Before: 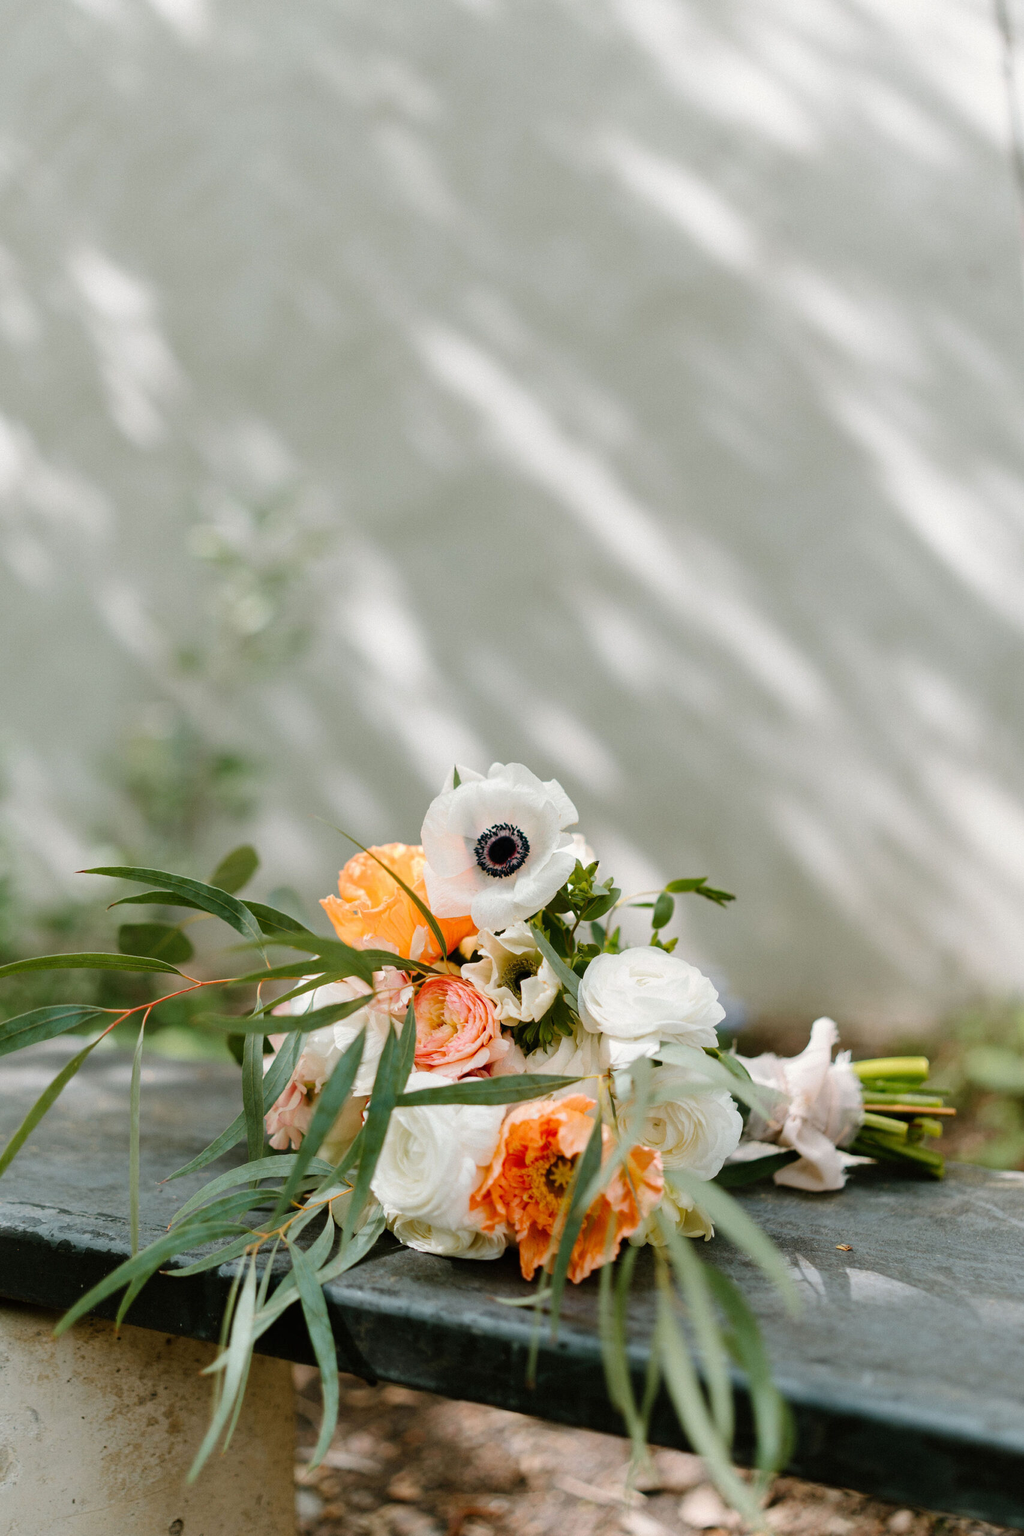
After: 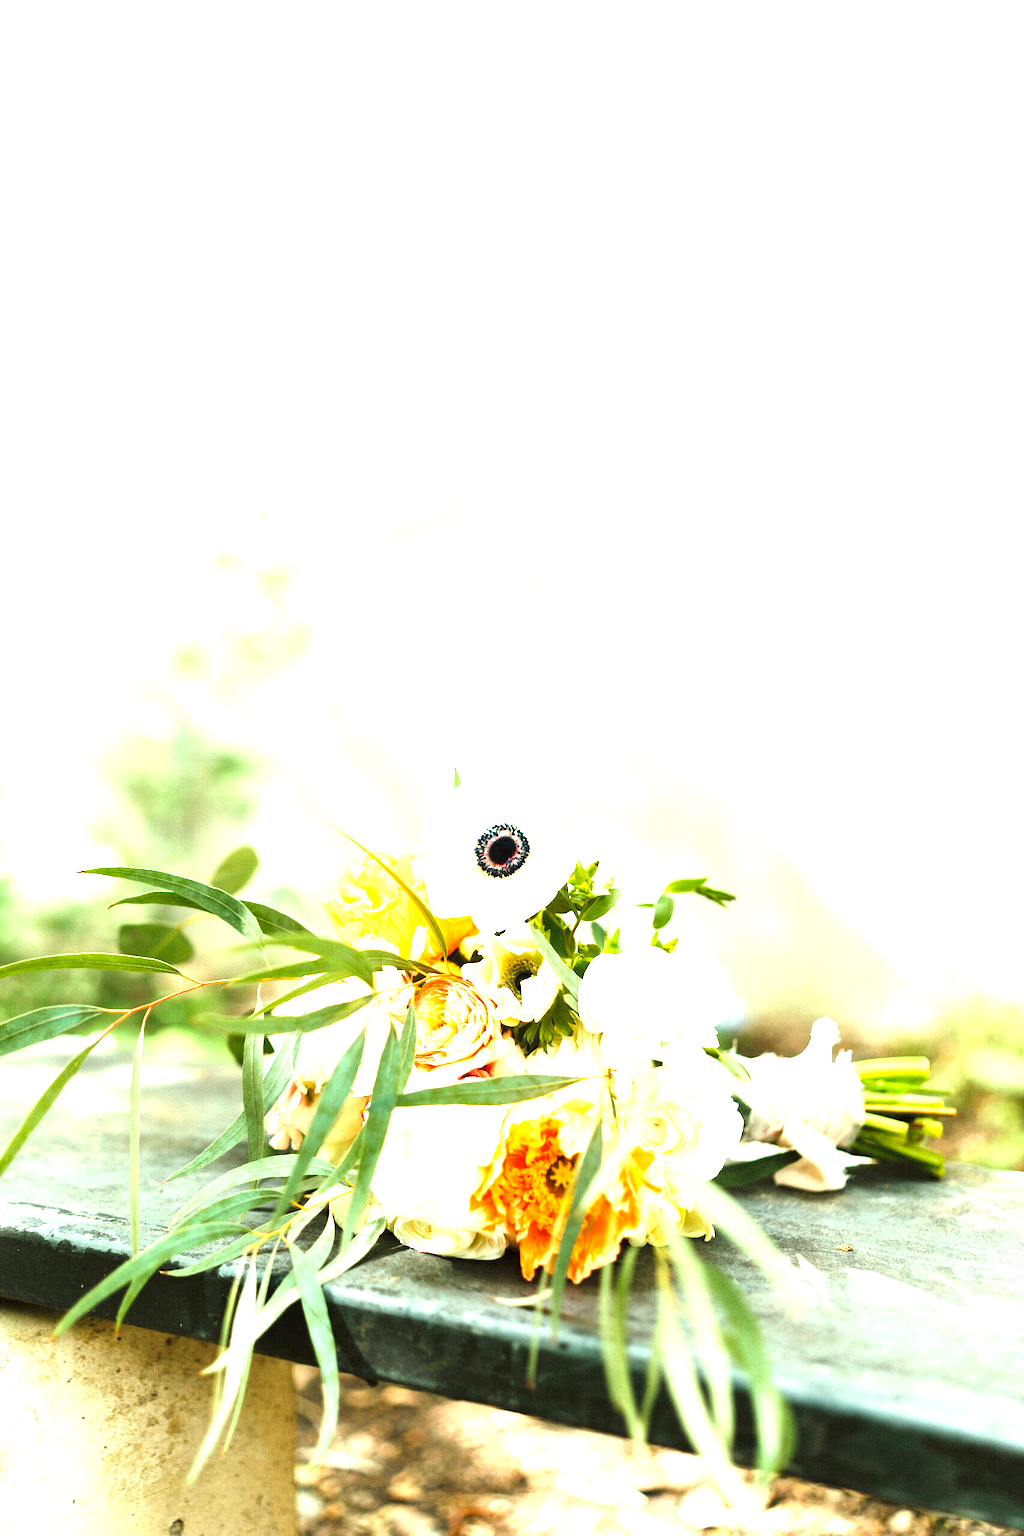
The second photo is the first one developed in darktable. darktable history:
color correction: highlights a* -5.69, highlights b* 10.98
exposure: black level correction 0, exposure 2.169 EV, compensate highlight preservation false
